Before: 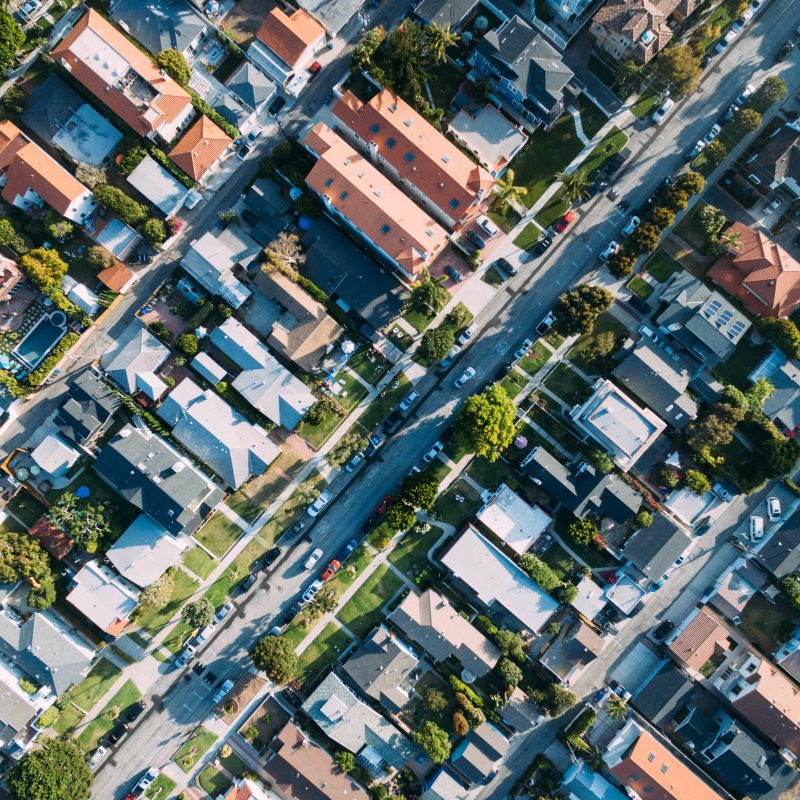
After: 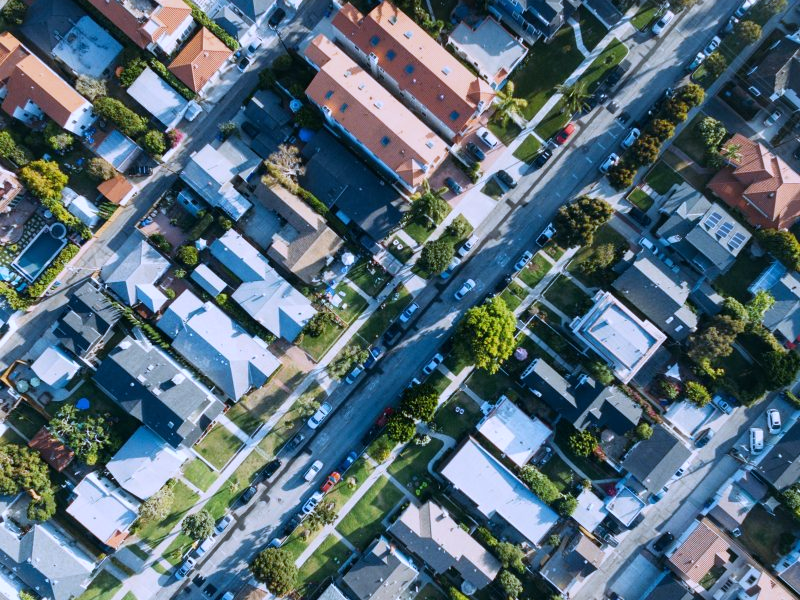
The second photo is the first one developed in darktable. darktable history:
white balance: red 0.926, green 1.003, blue 1.133
crop: top 11.038%, bottom 13.962%
